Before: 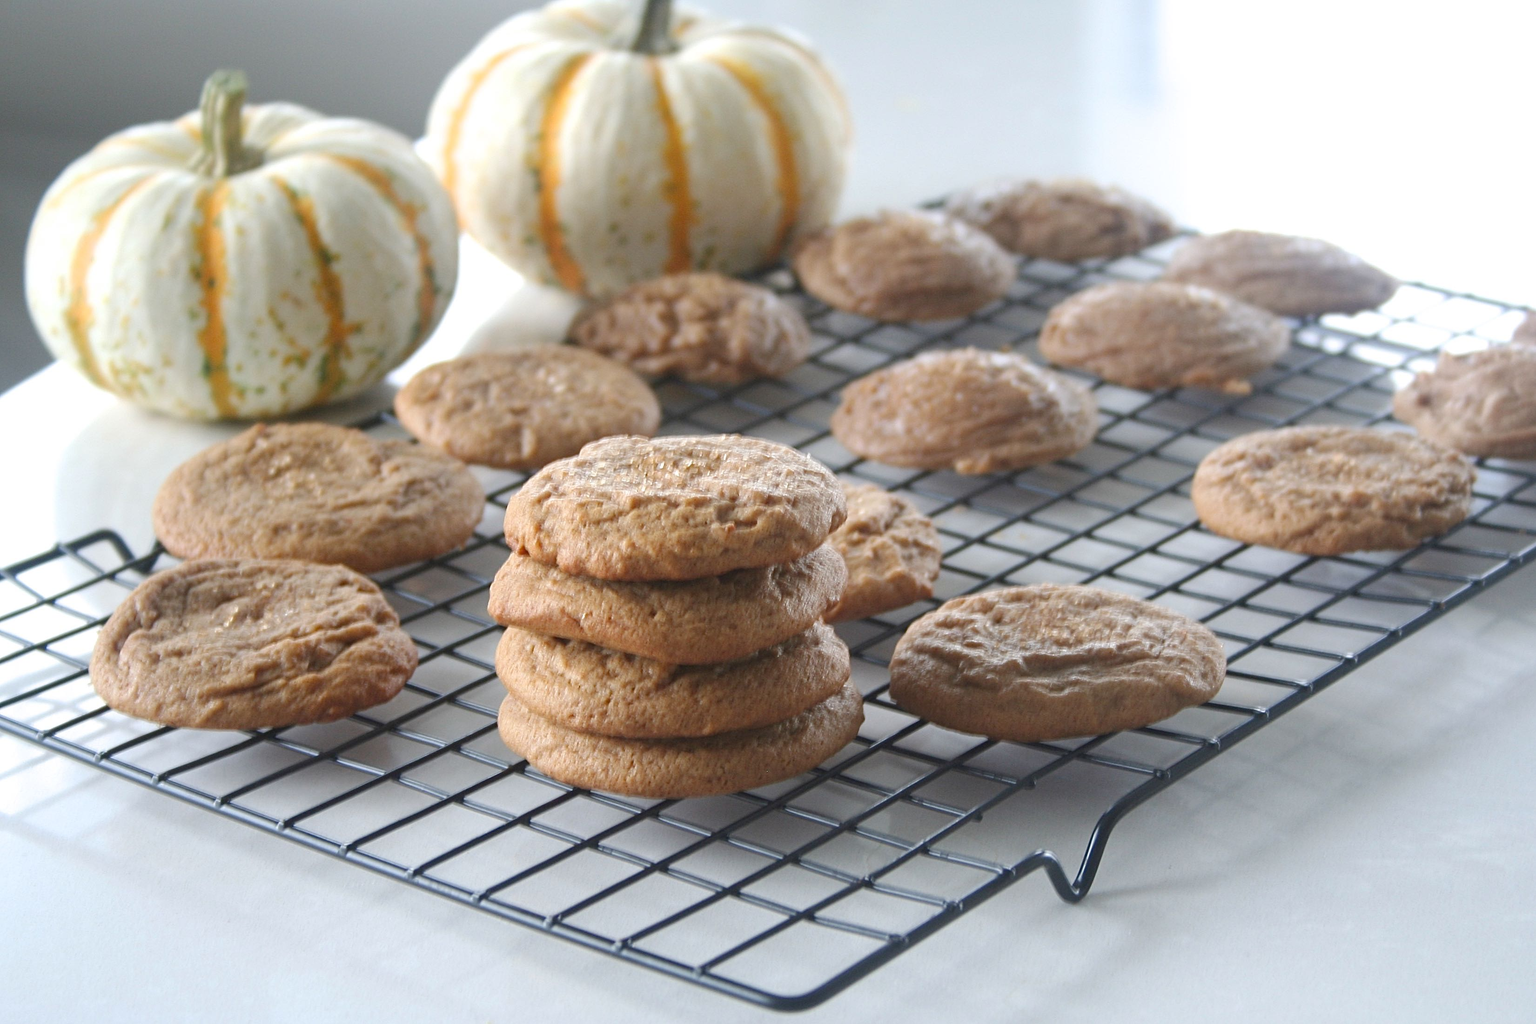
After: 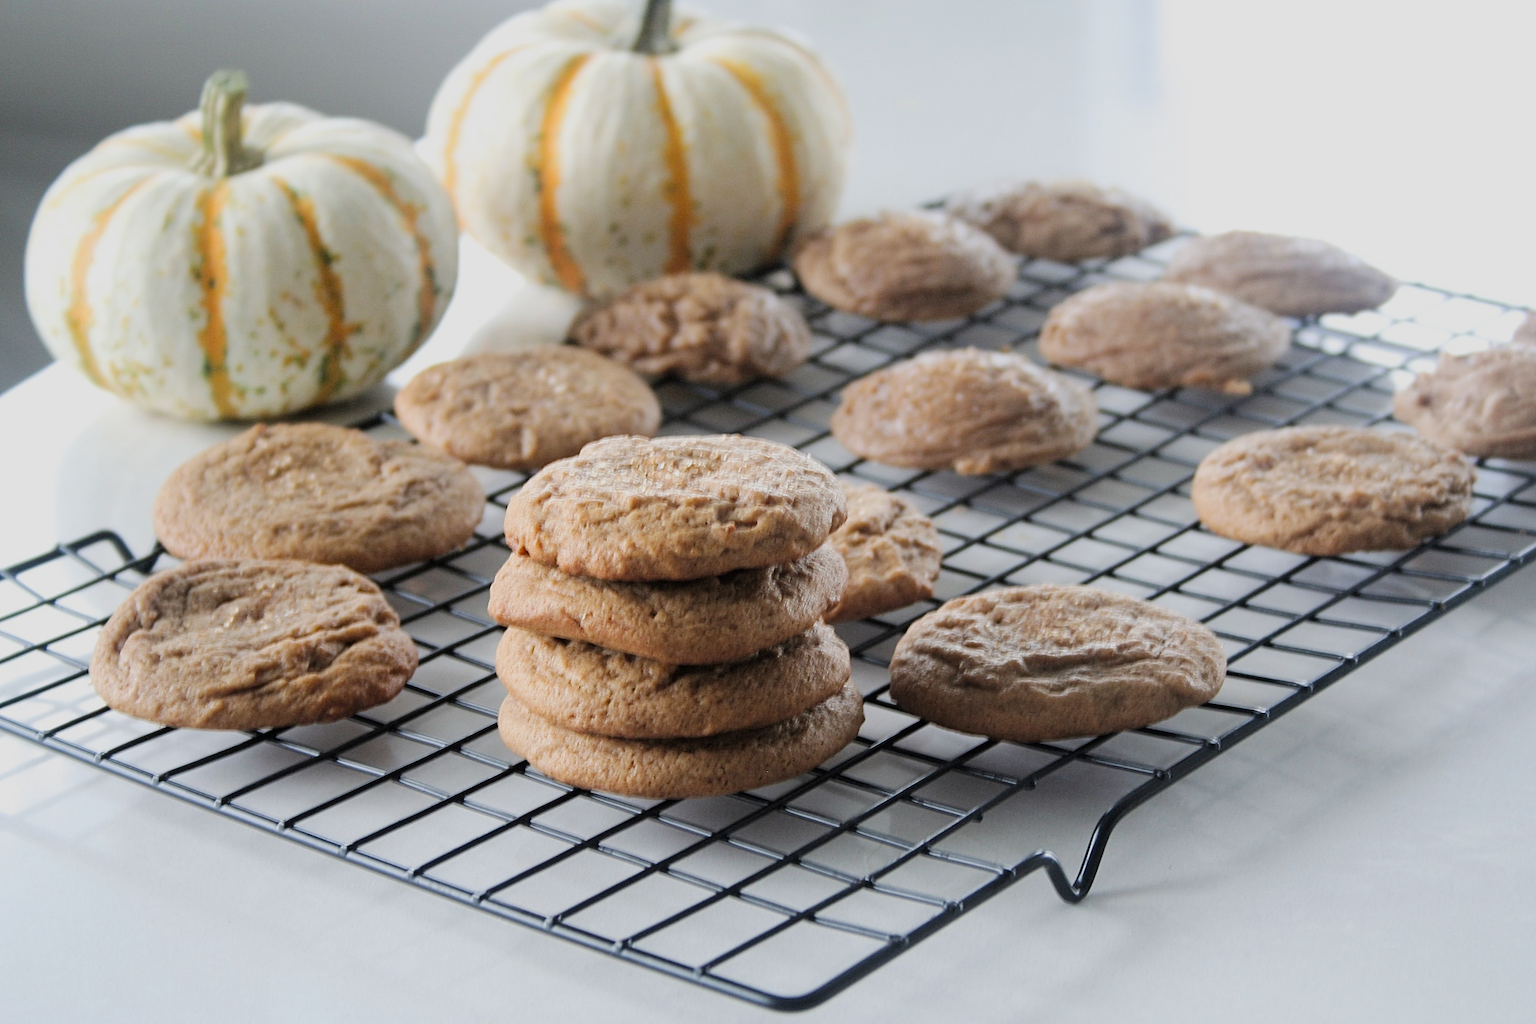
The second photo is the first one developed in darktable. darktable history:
filmic rgb: black relative exposure -5.02 EV, white relative exposure 3.97 EV, hardness 2.89, contrast 1.203, highlights saturation mix -29.29%
